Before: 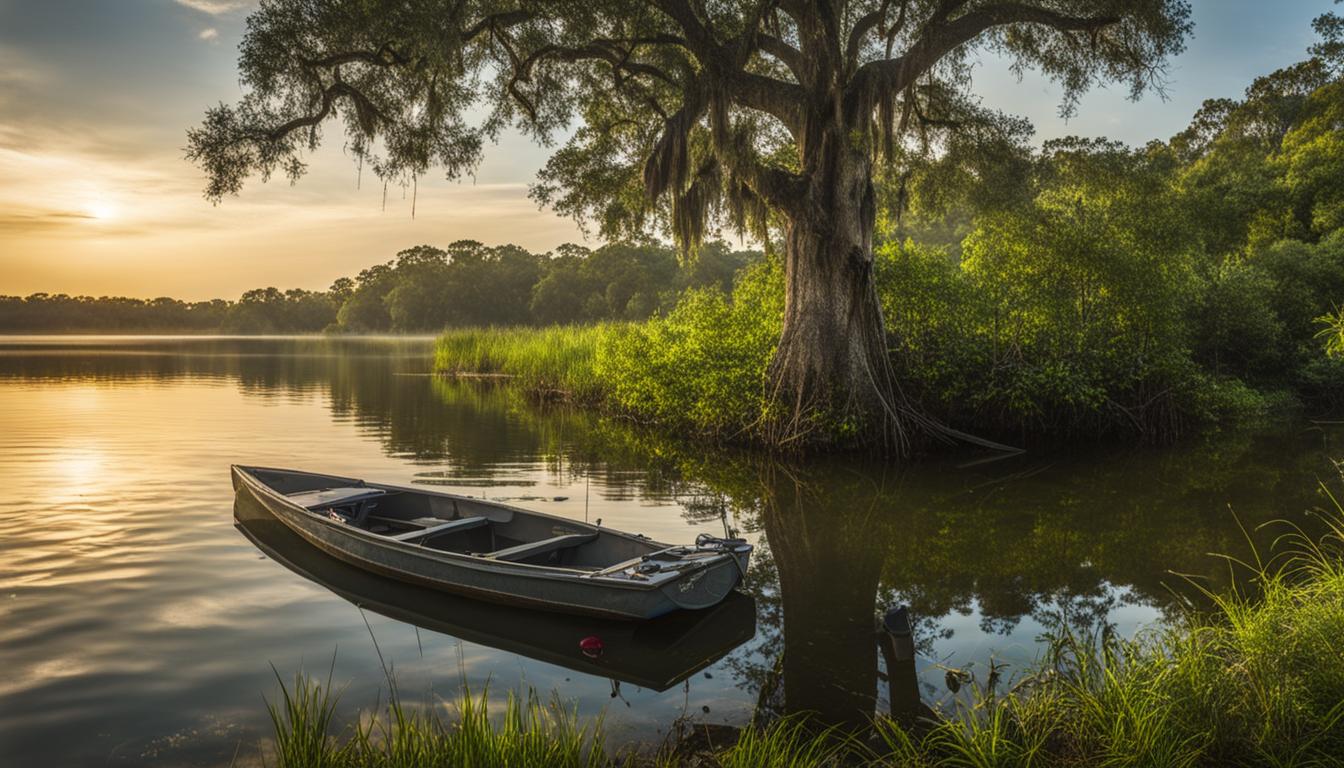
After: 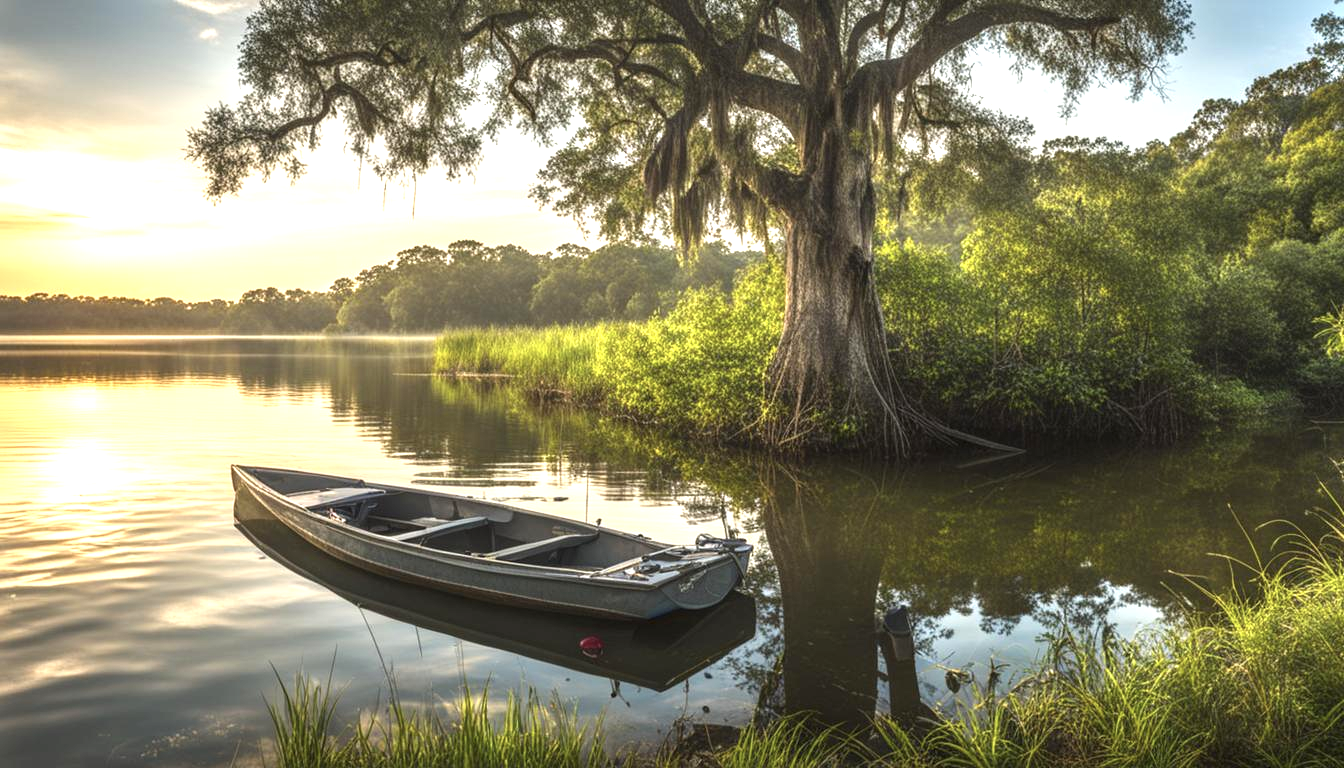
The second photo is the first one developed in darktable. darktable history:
exposure: exposure 1.204 EV, compensate highlight preservation false
contrast brightness saturation: saturation -0.158
